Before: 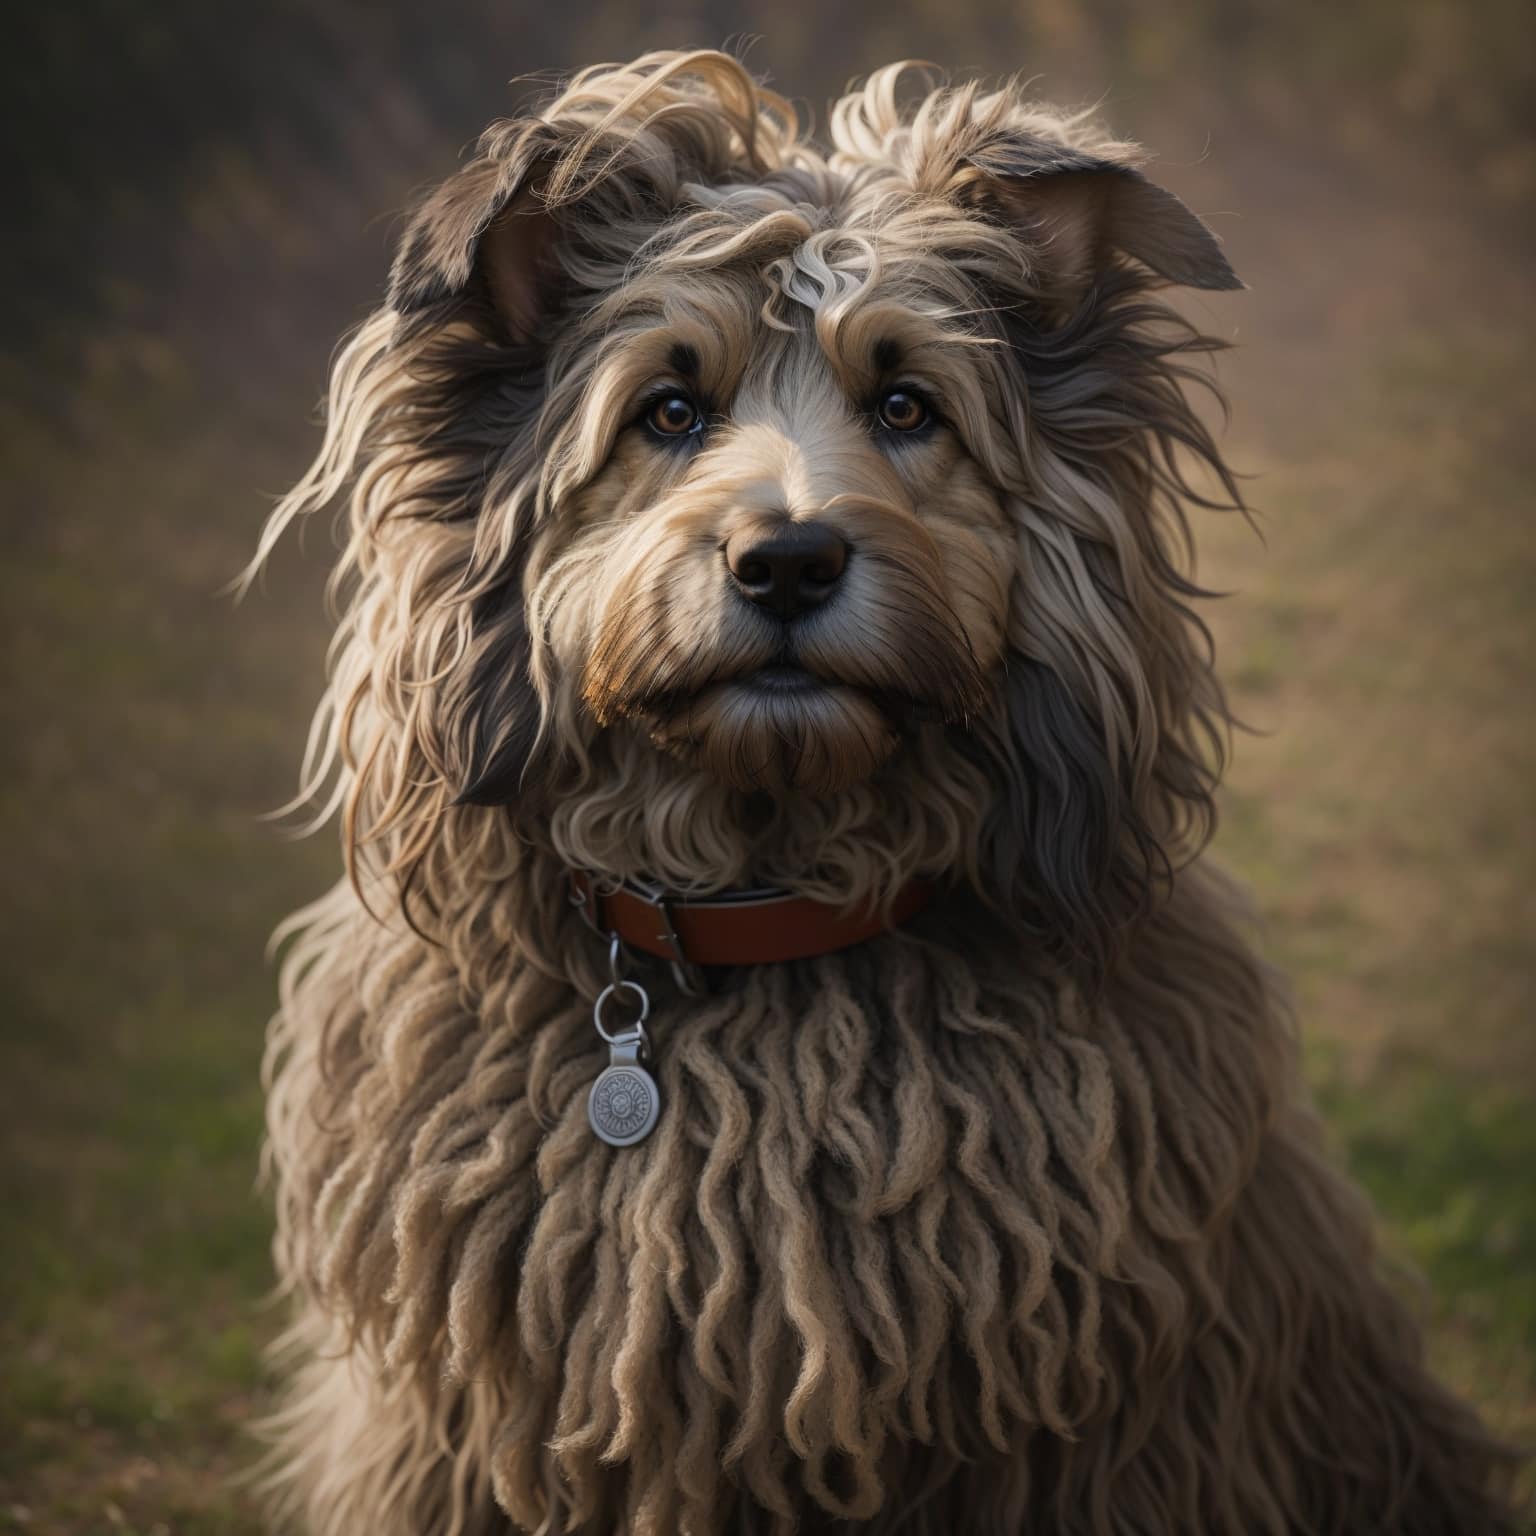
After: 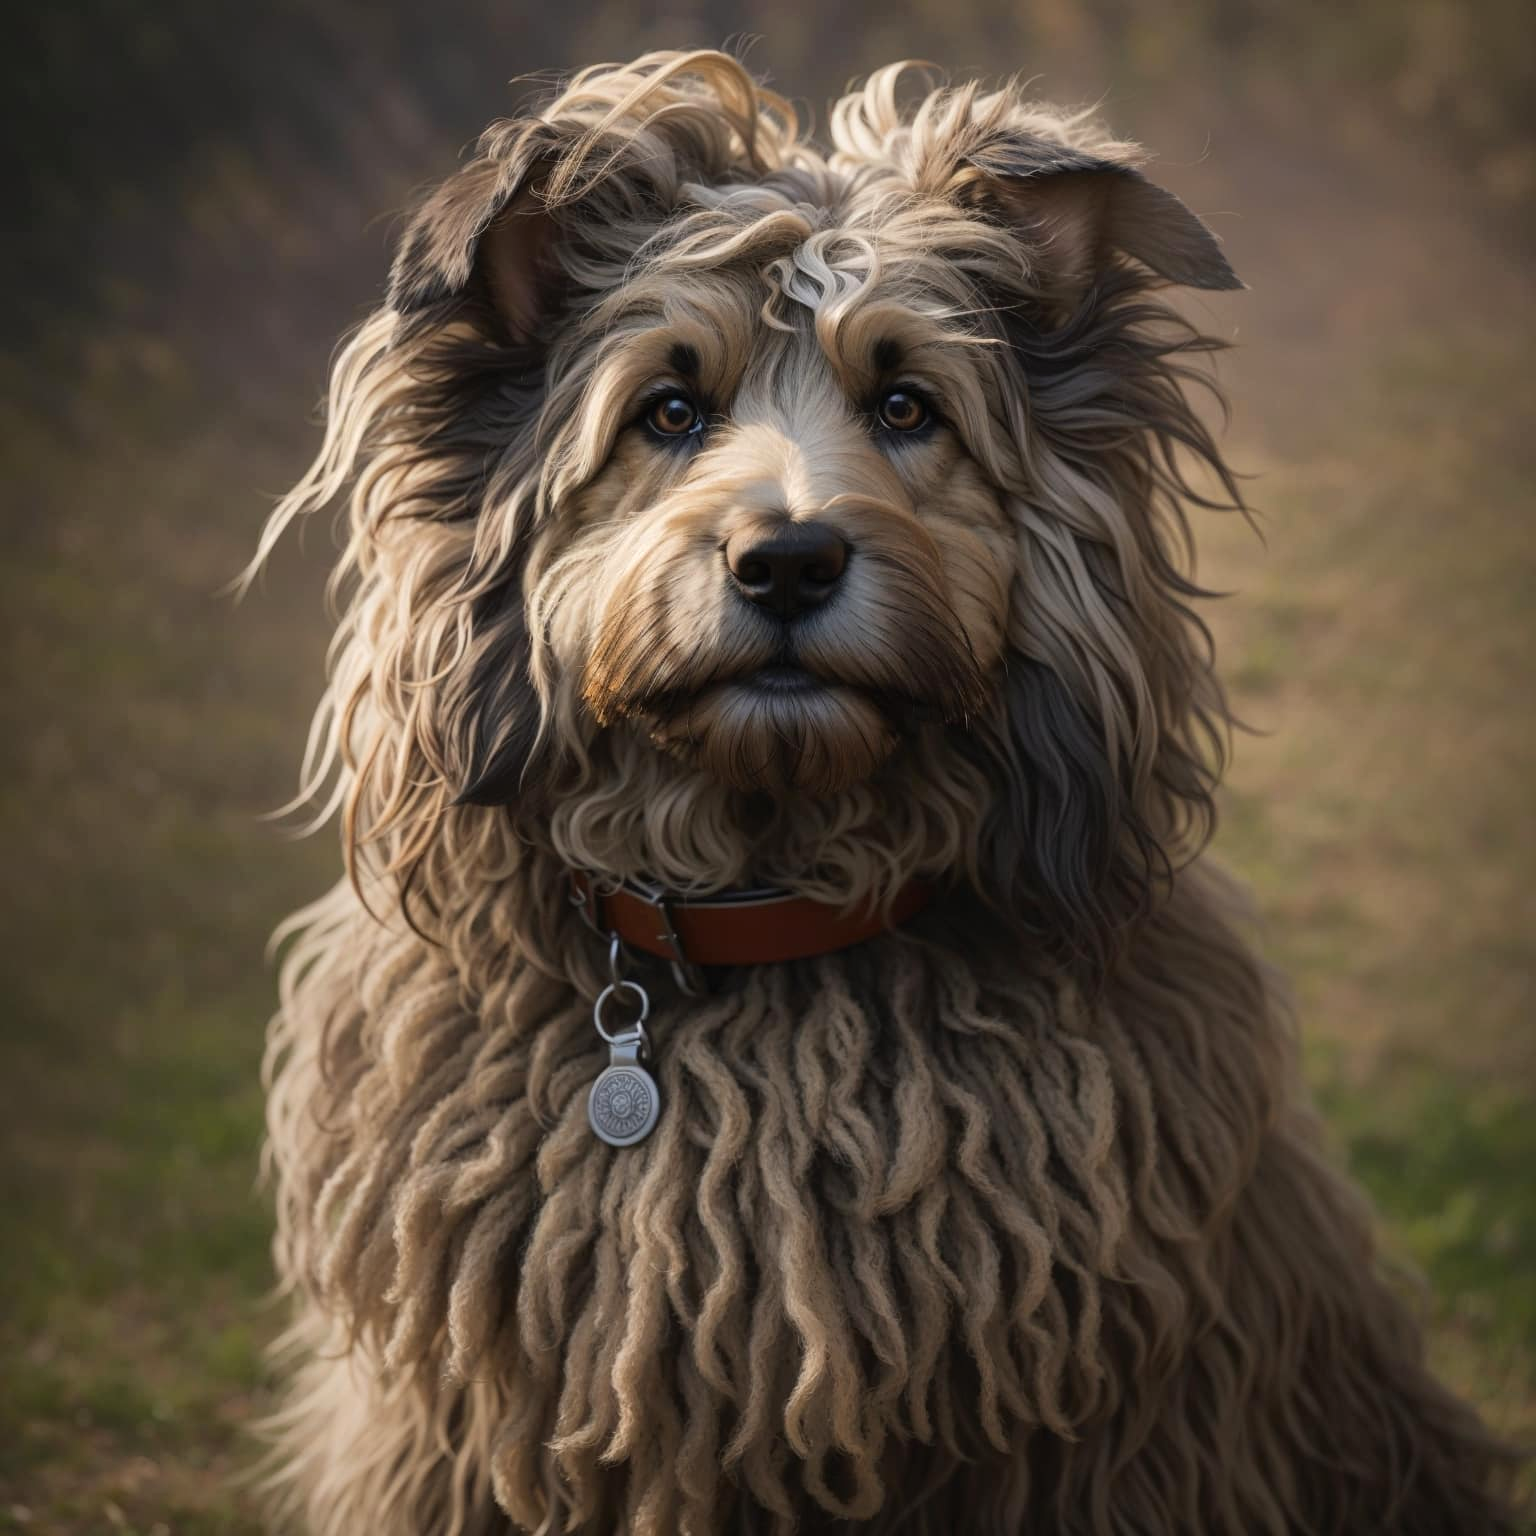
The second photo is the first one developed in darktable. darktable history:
tone curve: curves: ch0 [(0, 0) (0.003, 0.012) (0.011, 0.015) (0.025, 0.027) (0.044, 0.045) (0.069, 0.064) (0.1, 0.093) (0.136, 0.133) (0.177, 0.177) (0.224, 0.221) (0.277, 0.272) (0.335, 0.342) (0.399, 0.398) (0.468, 0.462) (0.543, 0.547) (0.623, 0.624) (0.709, 0.711) (0.801, 0.792) (0.898, 0.889) (1, 1)], color space Lab, independent channels, preserve colors none
levels: levels [0, 0.476, 0.951]
